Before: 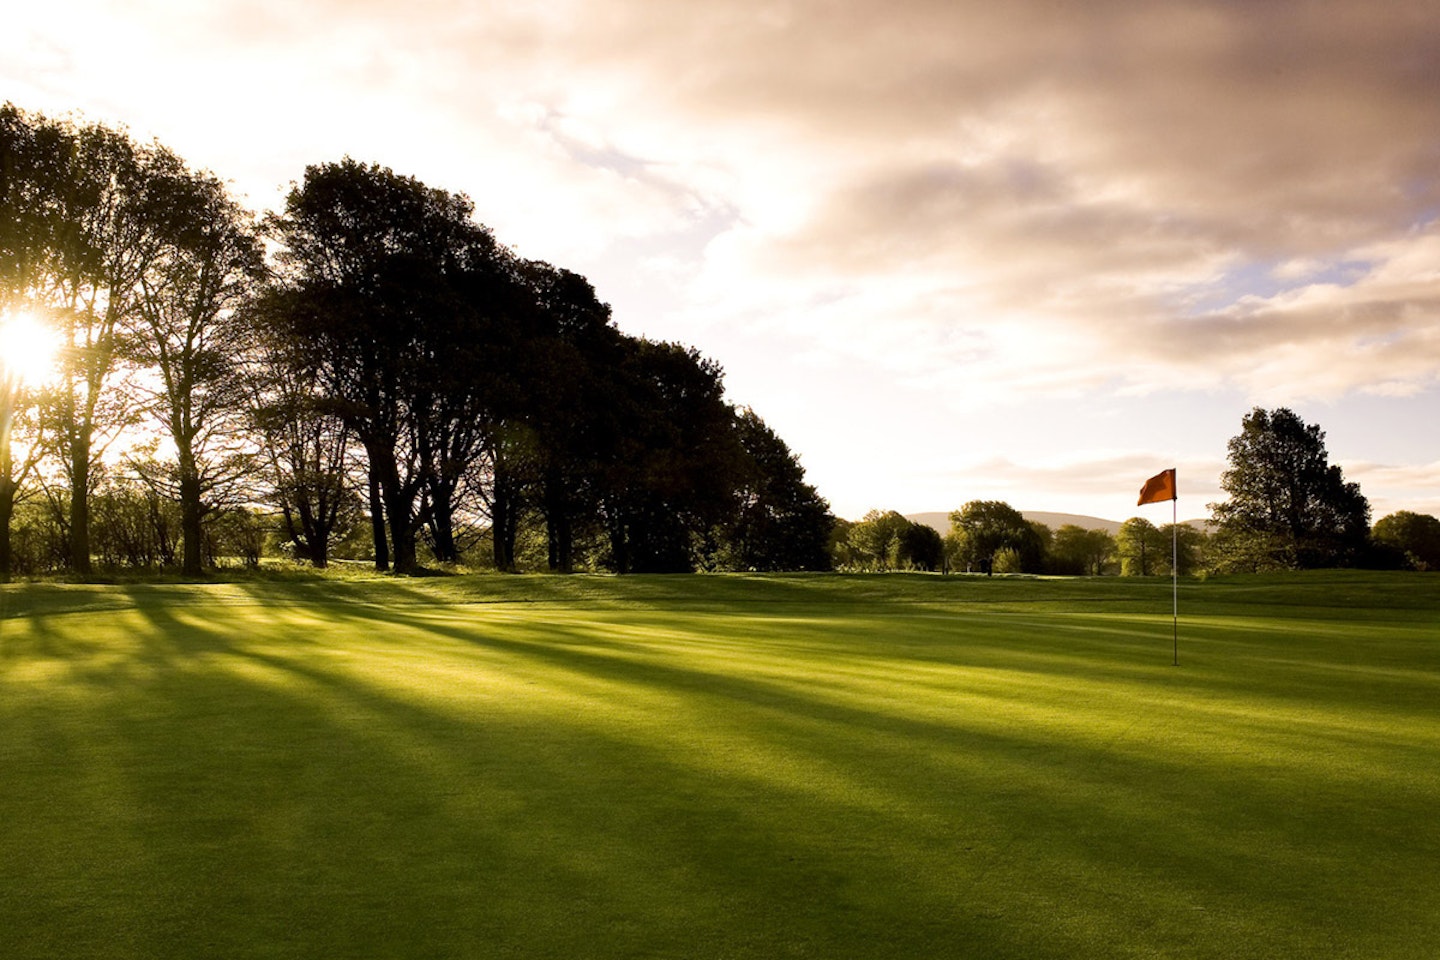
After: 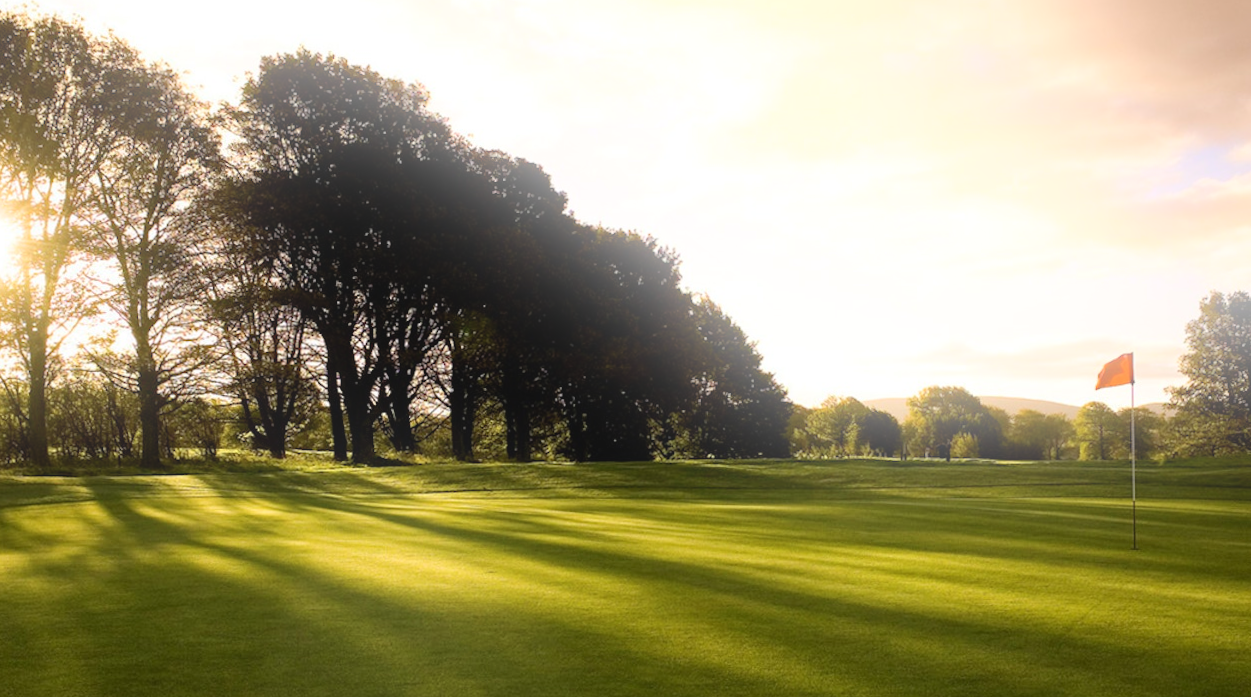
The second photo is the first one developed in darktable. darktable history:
bloom: on, module defaults
crop and rotate: left 2.425%, top 11.305%, right 9.6%, bottom 15.08%
rotate and perspective: rotation -0.45°, automatic cropping original format, crop left 0.008, crop right 0.992, crop top 0.012, crop bottom 0.988
